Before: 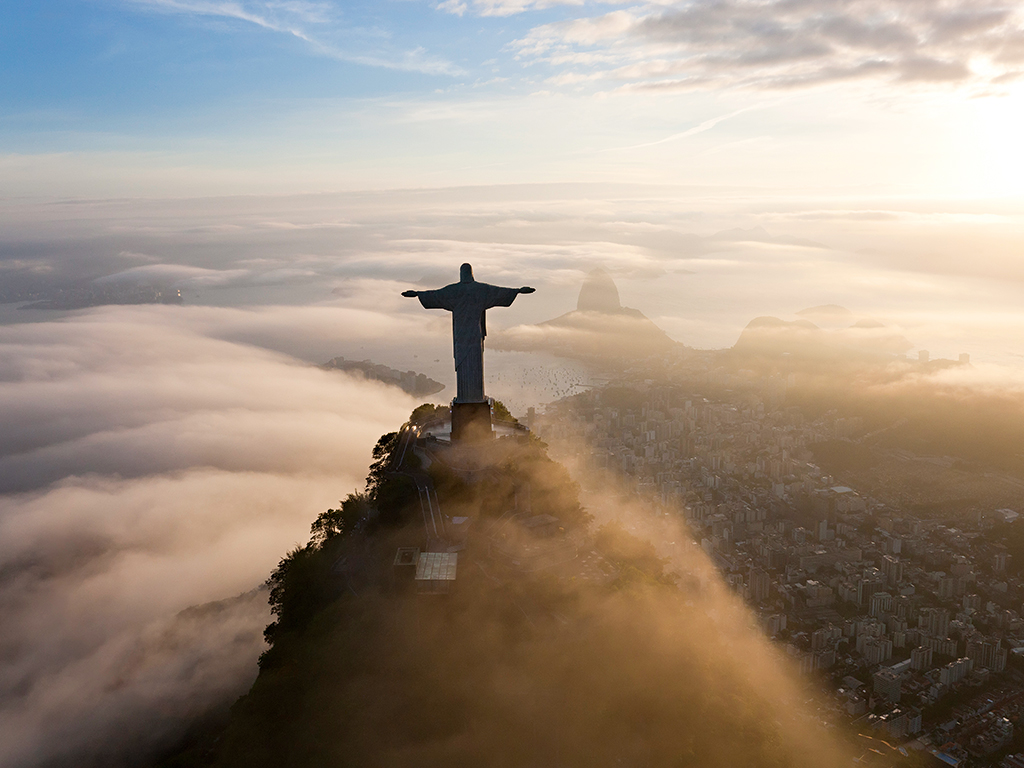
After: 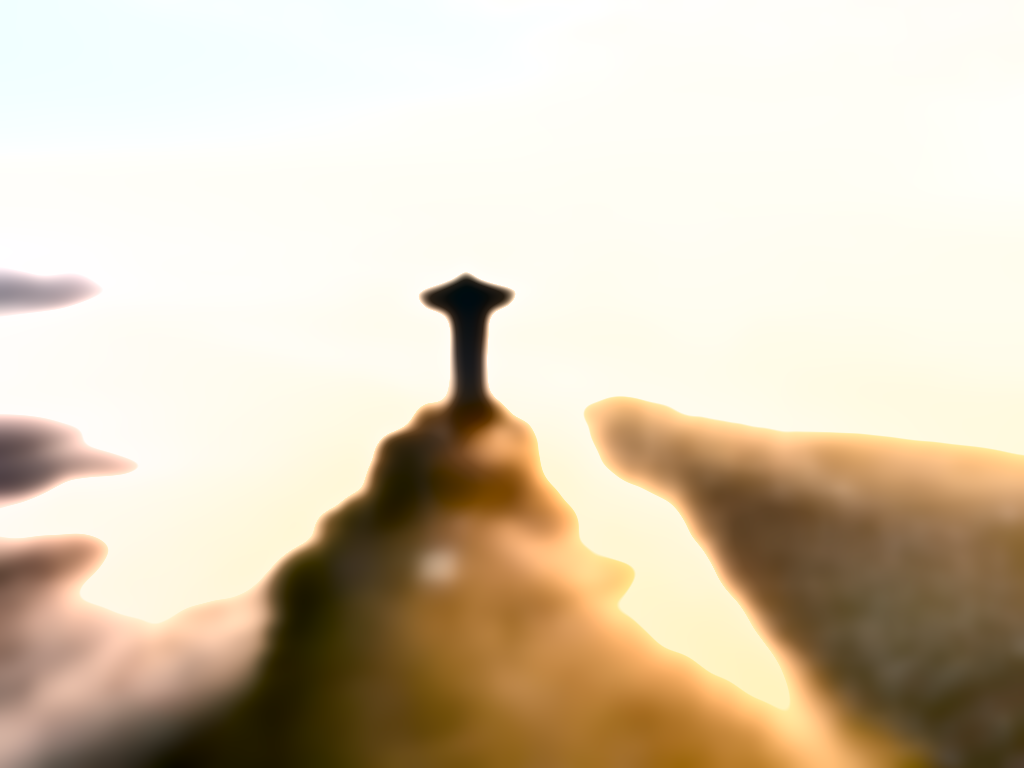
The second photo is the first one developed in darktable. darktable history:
color balance rgb: shadows lift › chroma 2.79%, shadows lift › hue 190.66°, power › hue 171.85°, highlights gain › chroma 2.16%, highlights gain › hue 75.26°, global offset › luminance -0.51%, perceptual saturation grading › highlights -33.8%, perceptual saturation grading › mid-tones 14.98%, perceptual saturation grading › shadows 48.43%, perceptual brilliance grading › highlights 15.68%, perceptual brilliance grading › mid-tones 6.62%, perceptual brilliance grading › shadows -14.98%, global vibrance 11.32%, contrast 5.05%
lowpass: on, module defaults
shadows and highlights: radius 108.52, shadows 40.68, highlights -72.88, low approximation 0.01, soften with gaussian
exposure: black level correction 0, exposure 1.741 EV, compensate exposure bias true, compensate highlight preservation false
sharpen: amount 1
